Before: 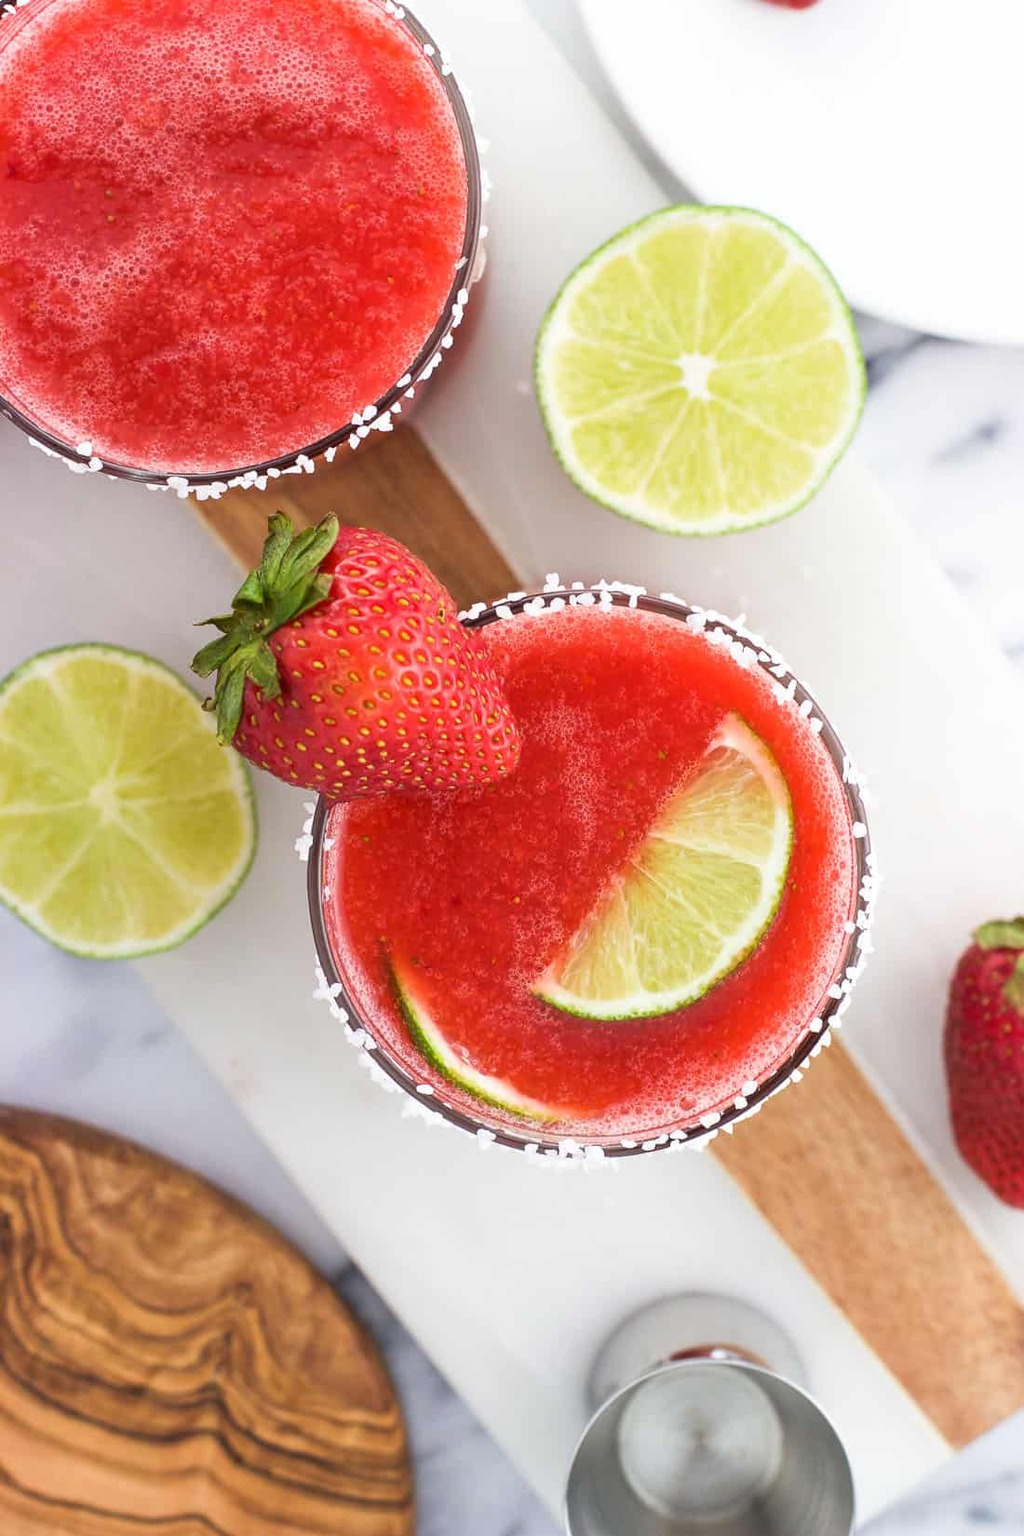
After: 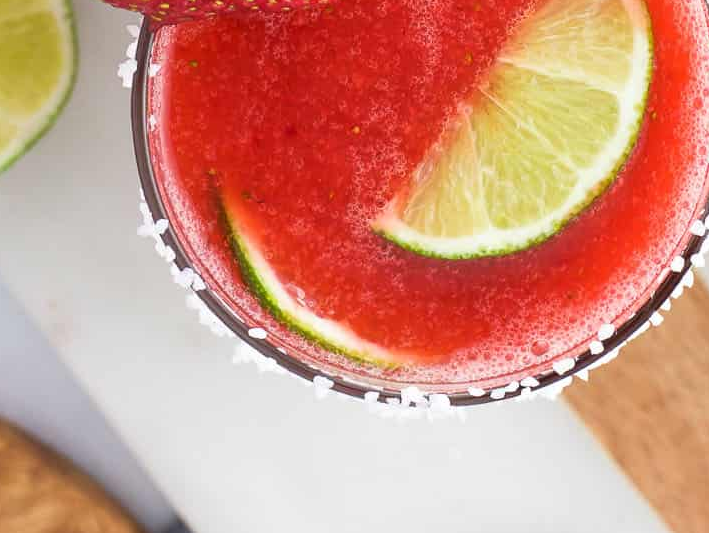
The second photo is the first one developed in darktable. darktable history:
crop: left 18.102%, top 50.743%, right 17.361%, bottom 16.934%
